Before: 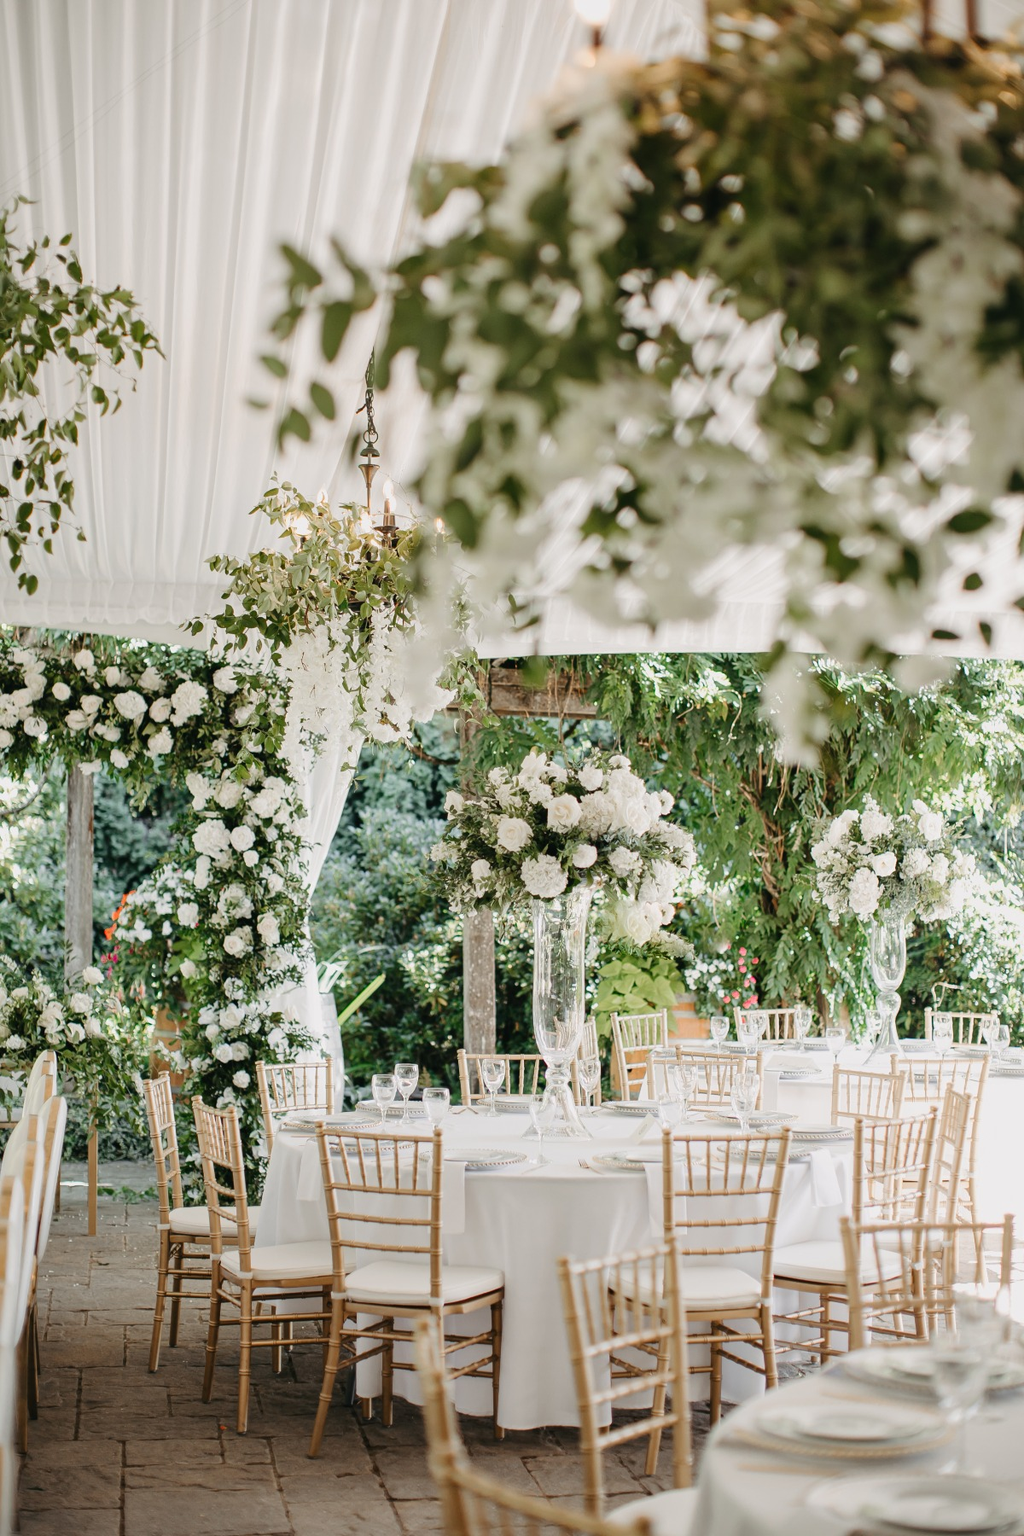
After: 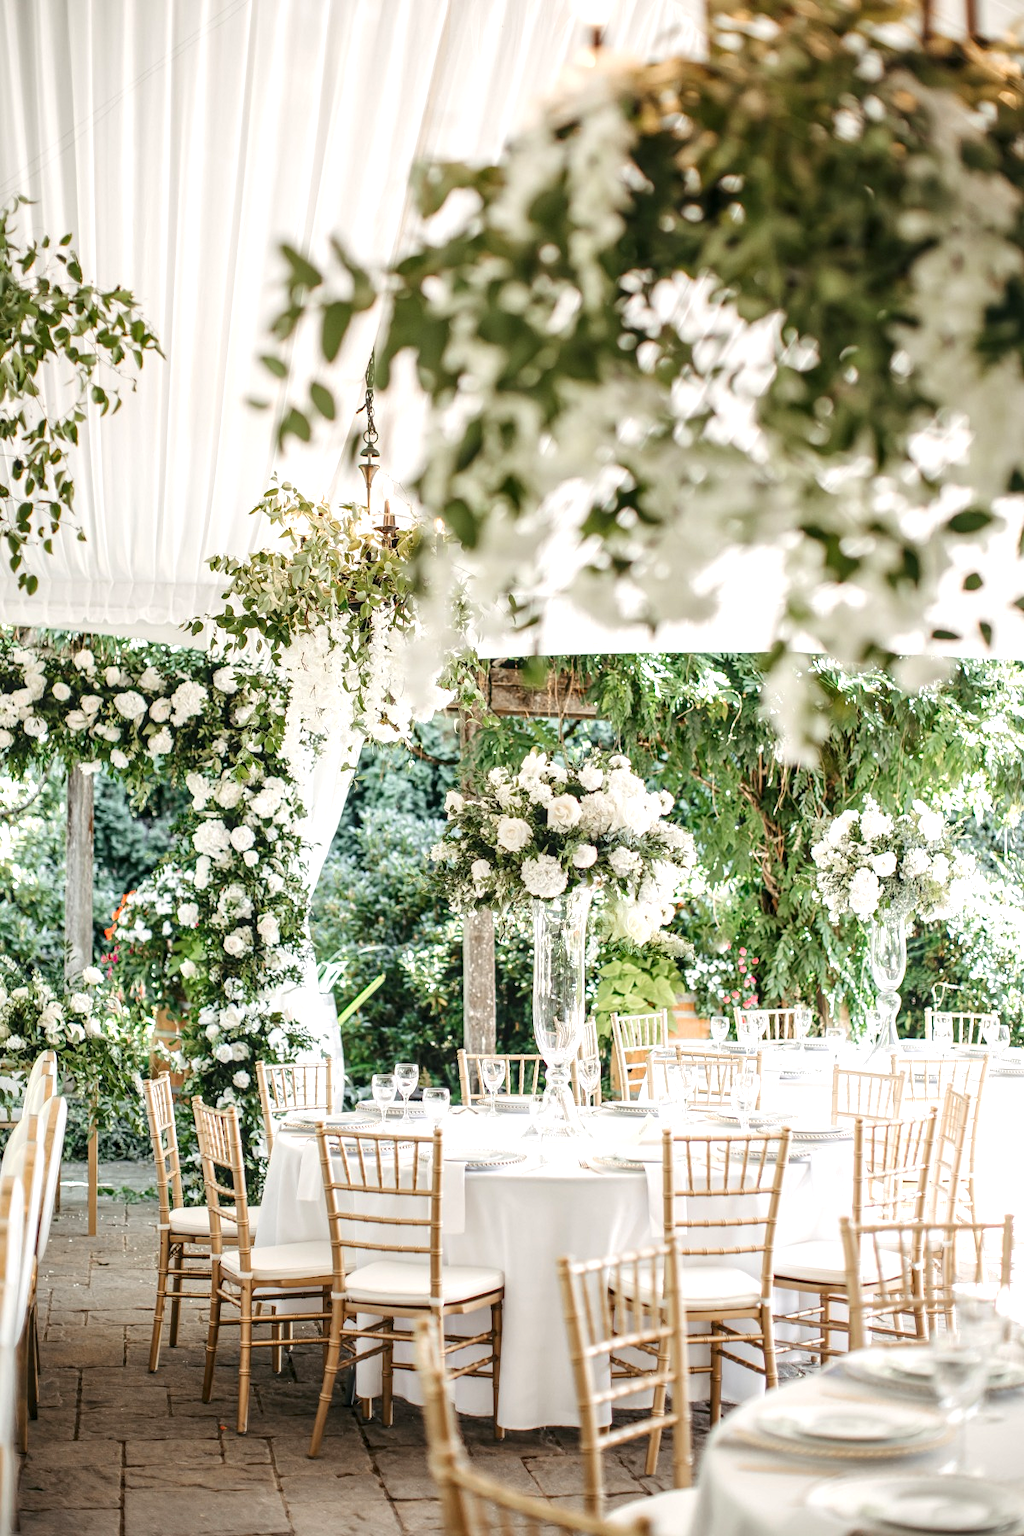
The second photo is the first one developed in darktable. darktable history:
exposure: exposure 0.558 EV, compensate highlight preservation false
local contrast: detail 130%
